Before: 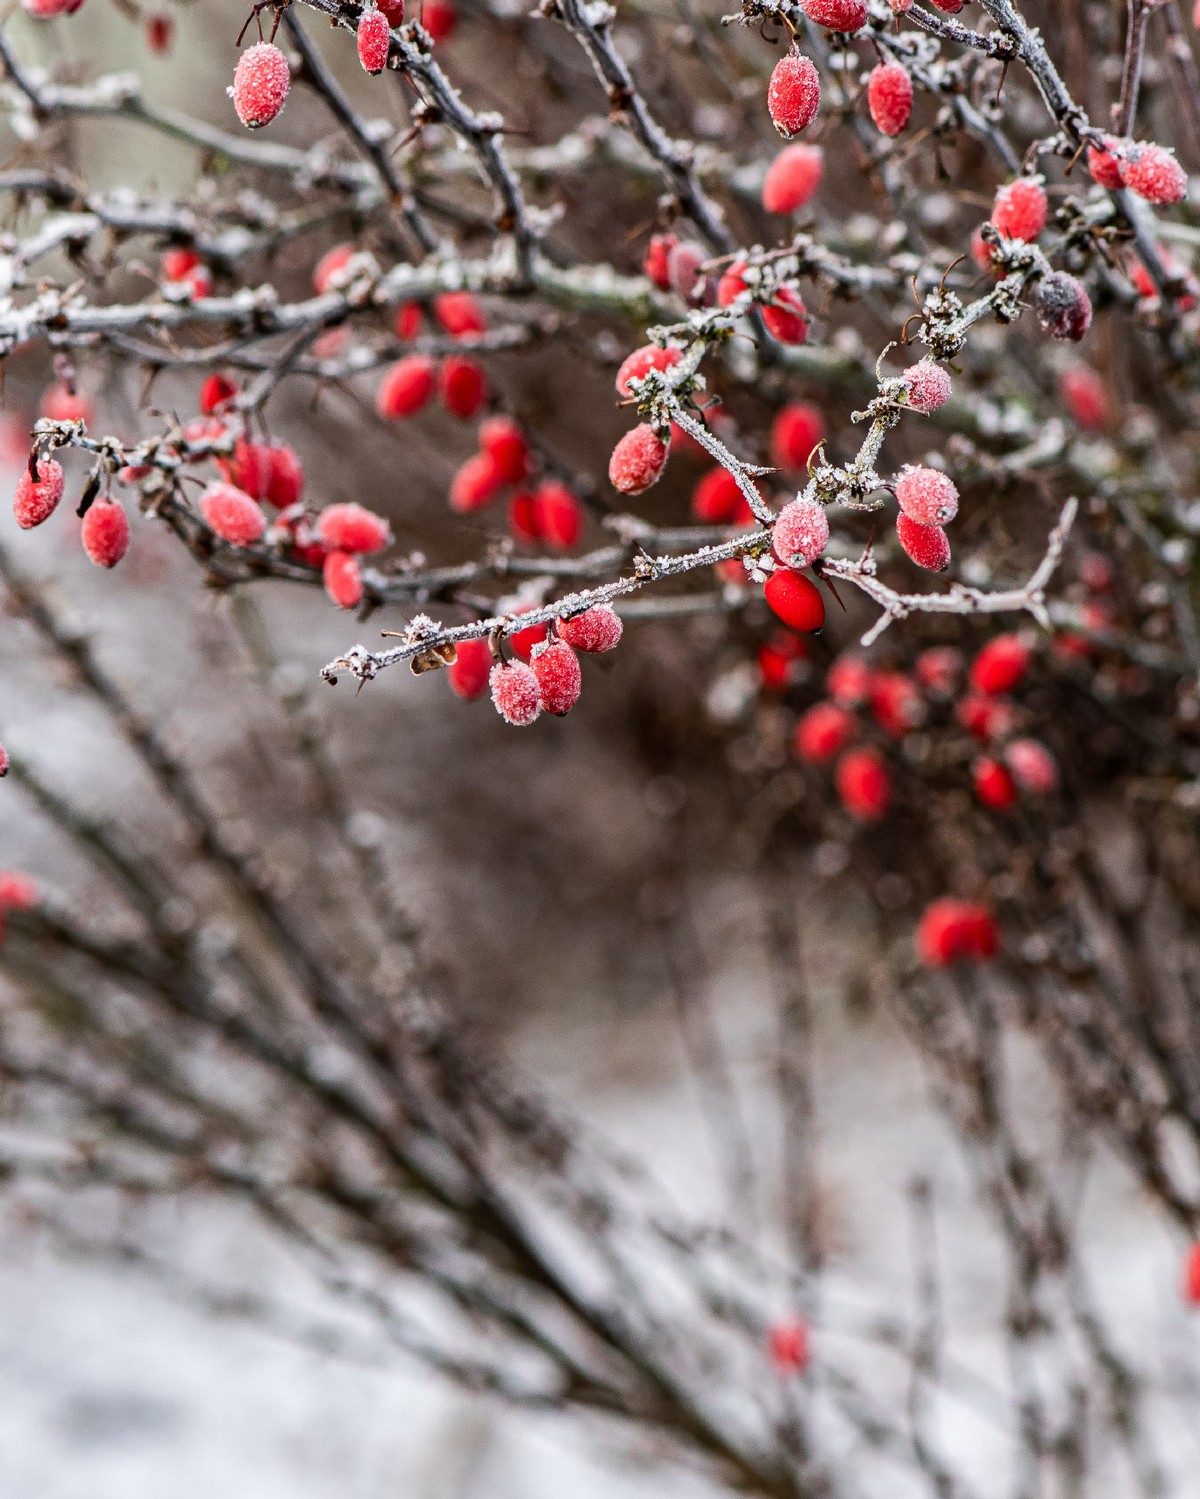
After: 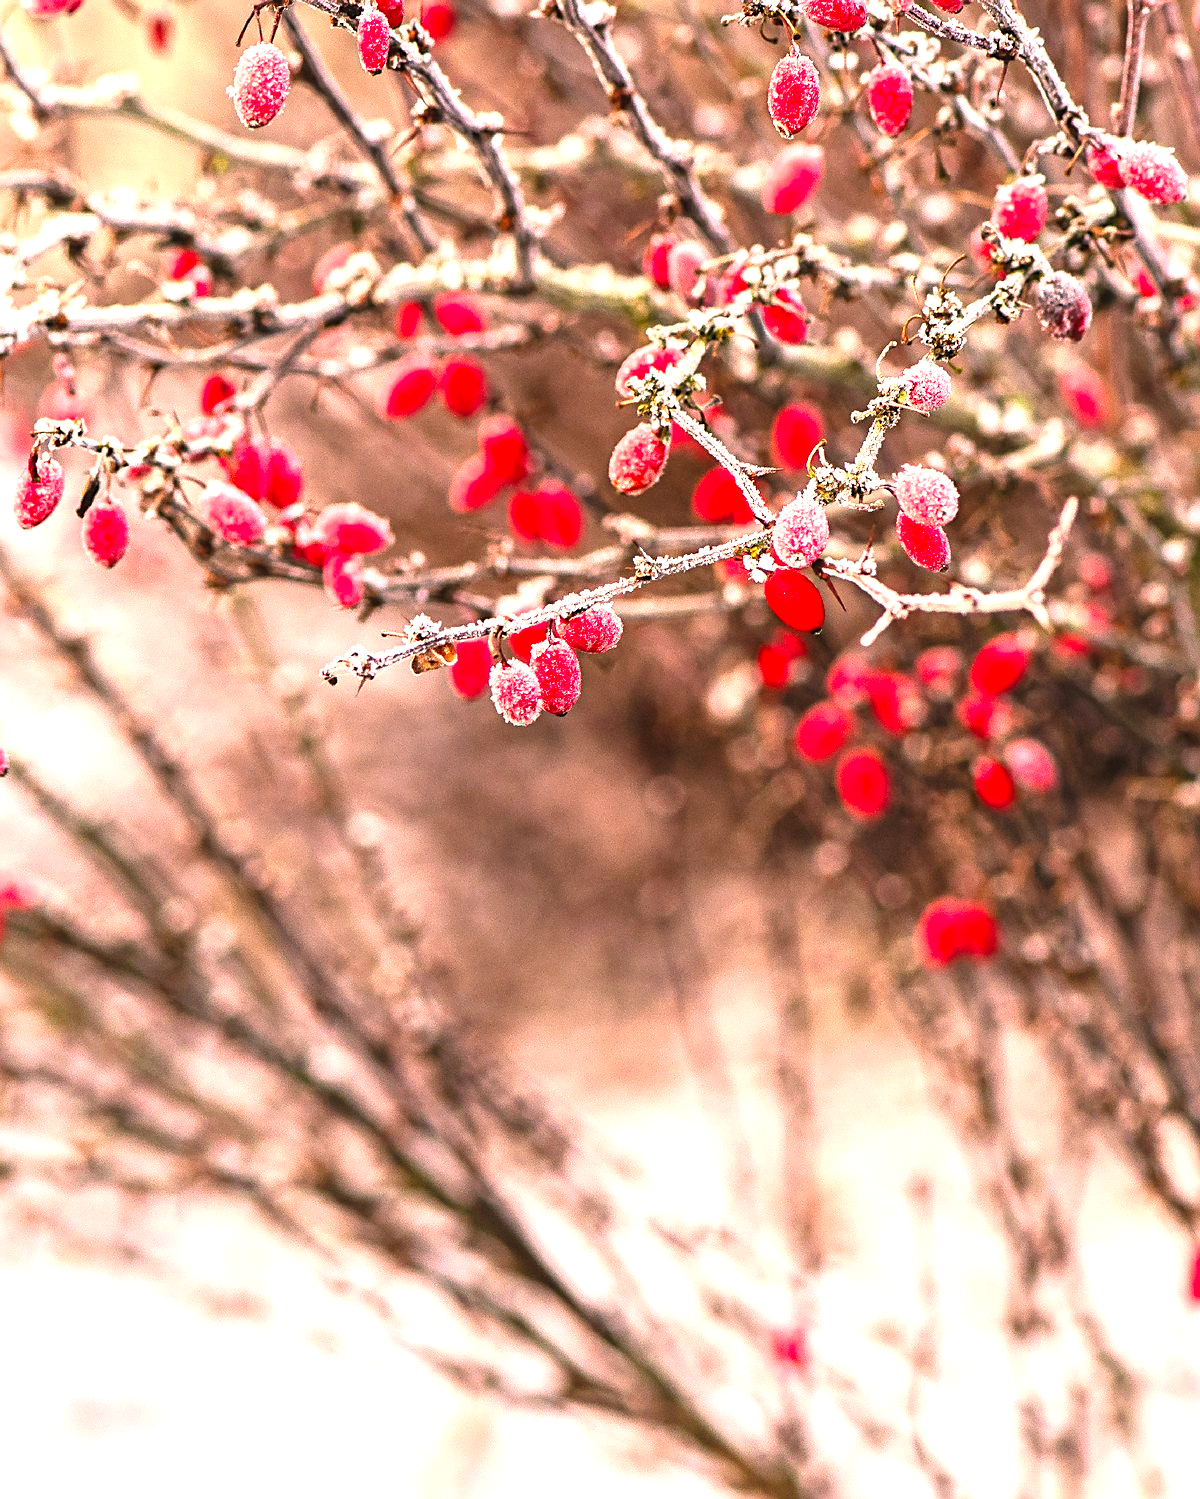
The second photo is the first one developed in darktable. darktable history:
sharpen: on, module defaults
contrast brightness saturation: brightness 0.09, saturation 0.19
exposure: black level correction -0.002, exposure 1.35 EV, compensate highlight preservation false
color correction: highlights a* 21.88, highlights b* 22.25
color balance: input saturation 99%
